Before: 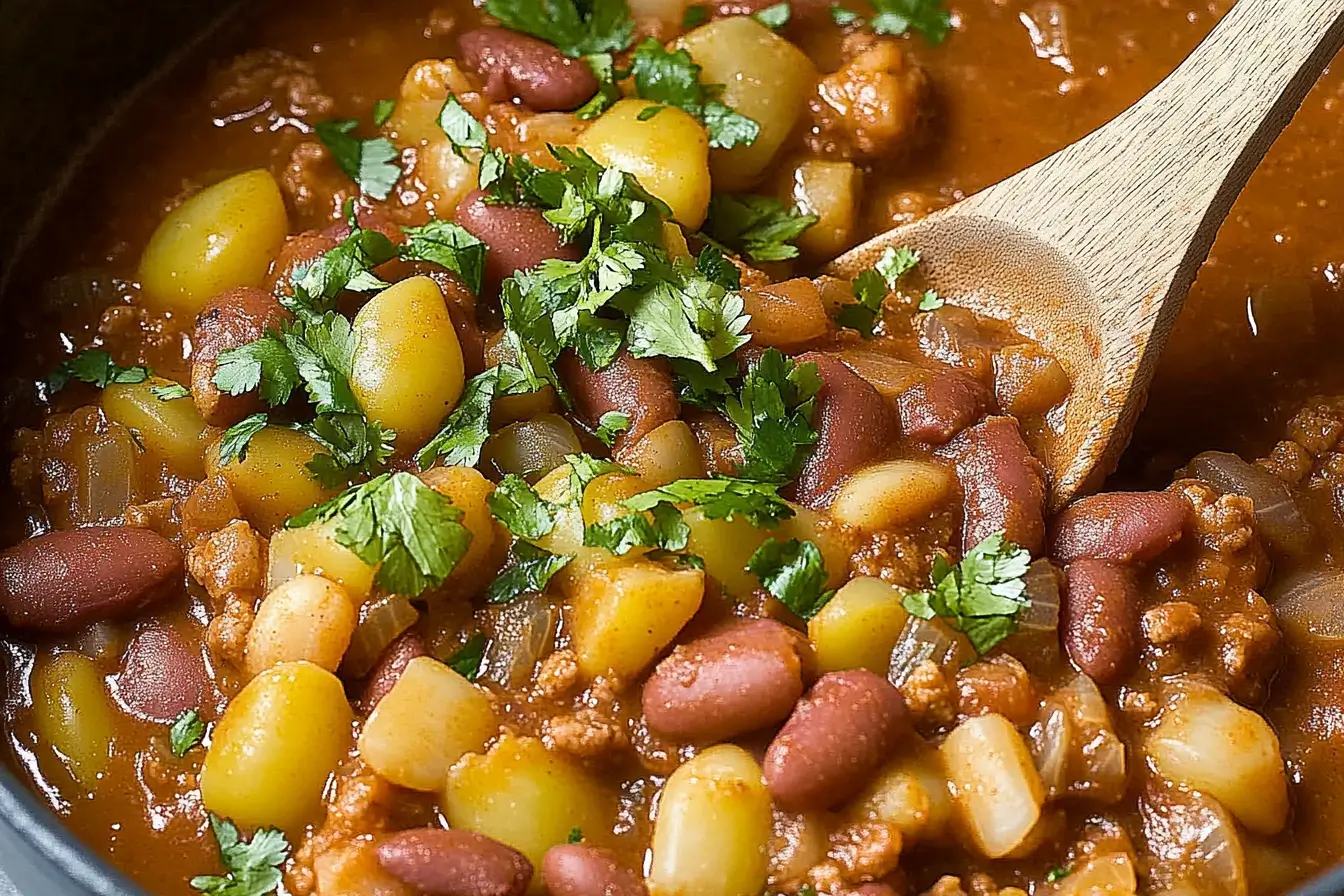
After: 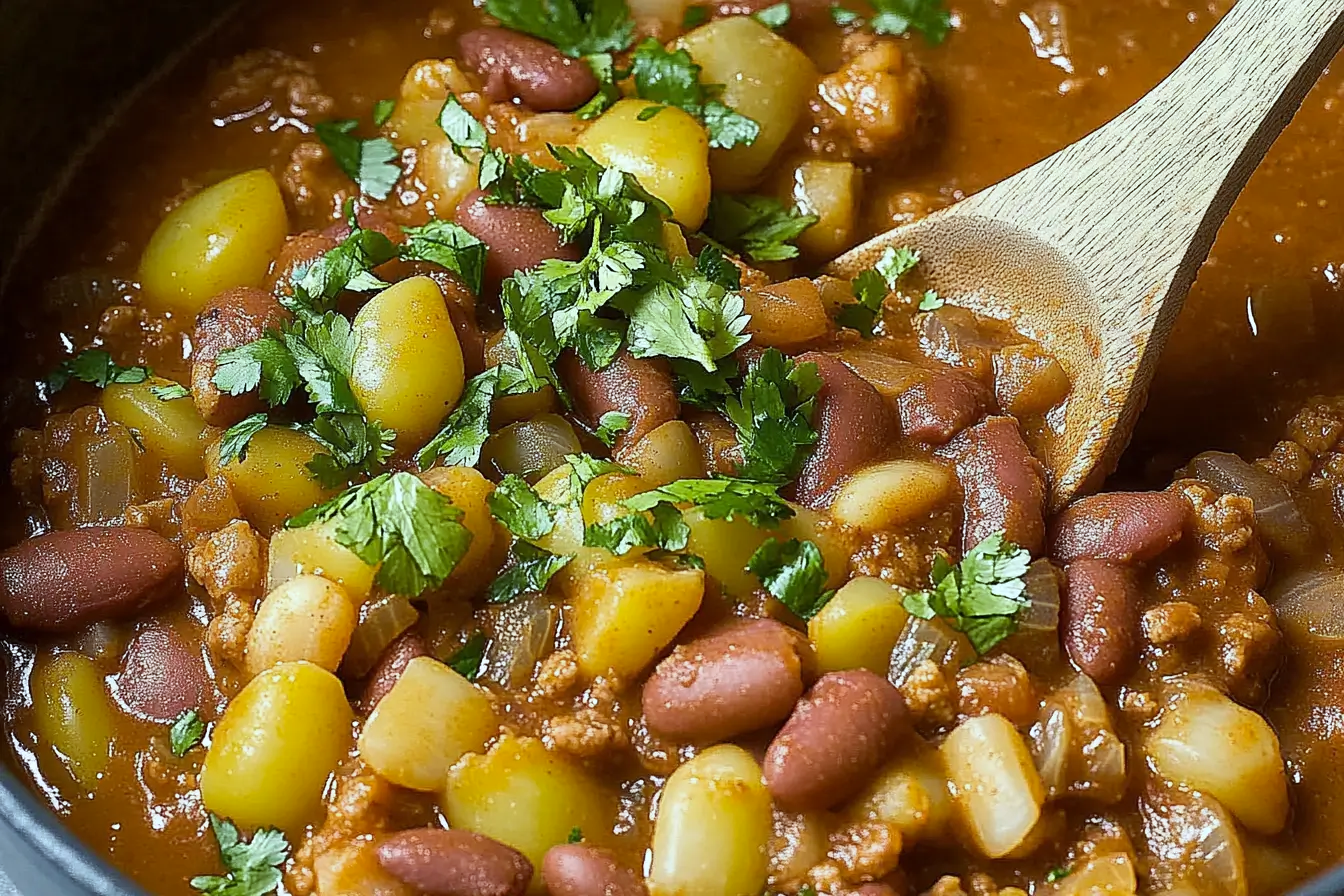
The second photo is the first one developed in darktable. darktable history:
white balance: red 0.954, blue 1.079
color correction: highlights a* -4.73, highlights b* 5.06, saturation 0.97
